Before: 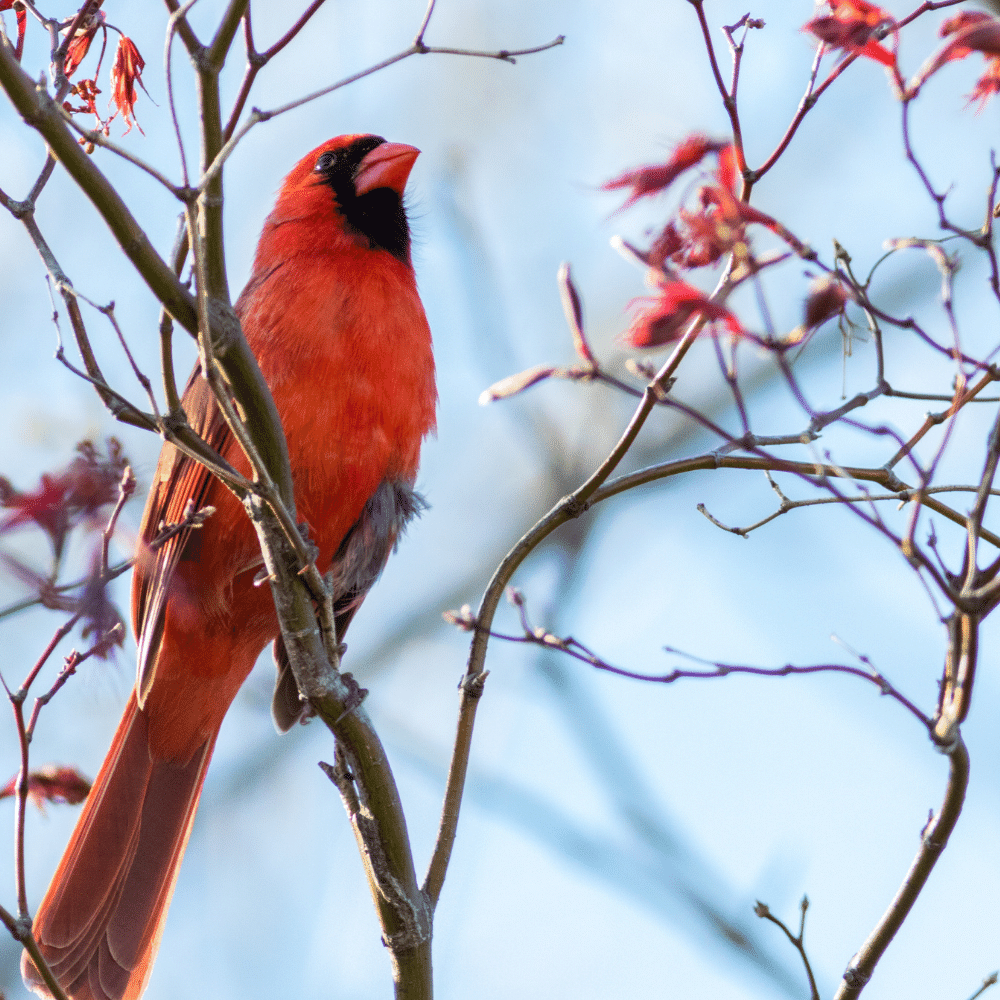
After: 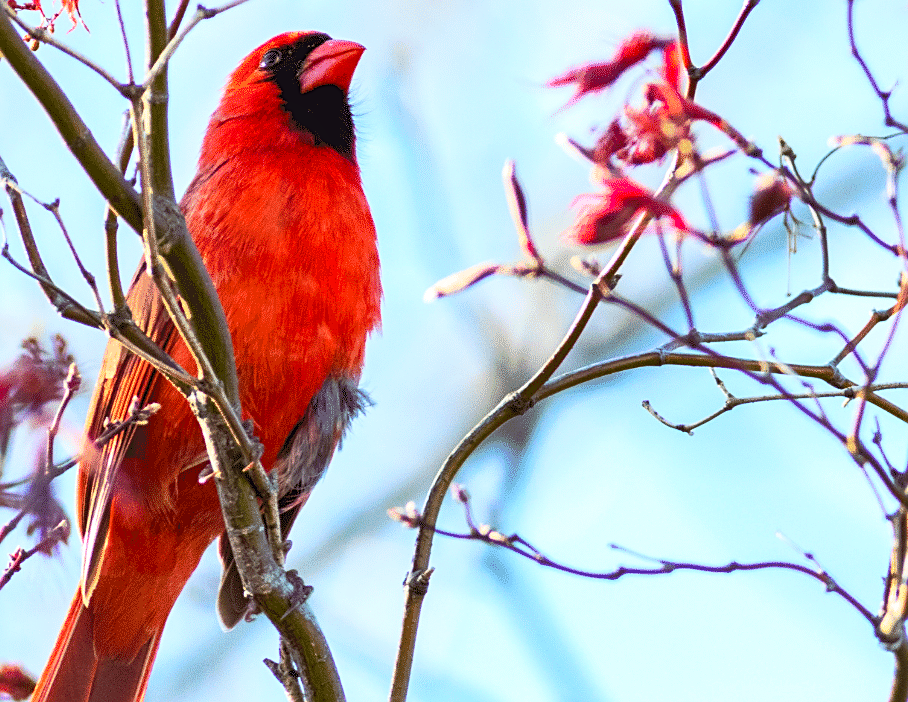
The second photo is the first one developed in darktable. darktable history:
crop: left 5.596%, top 10.314%, right 3.534%, bottom 19.395%
color balance rgb: linear chroma grading › global chroma 3.45%, perceptual saturation grading › global saturation 11.24%, perceptual brilliance grading › global brilliance 3.04%, global vibrance 2.8%
contrast brightness saturation: contrast 0.2, brightness 0.16, saturation 0.22
shadows and highlights: shadows 37.27, highlights -28.18, soften with gaussian
sharpen: on, module defaults
